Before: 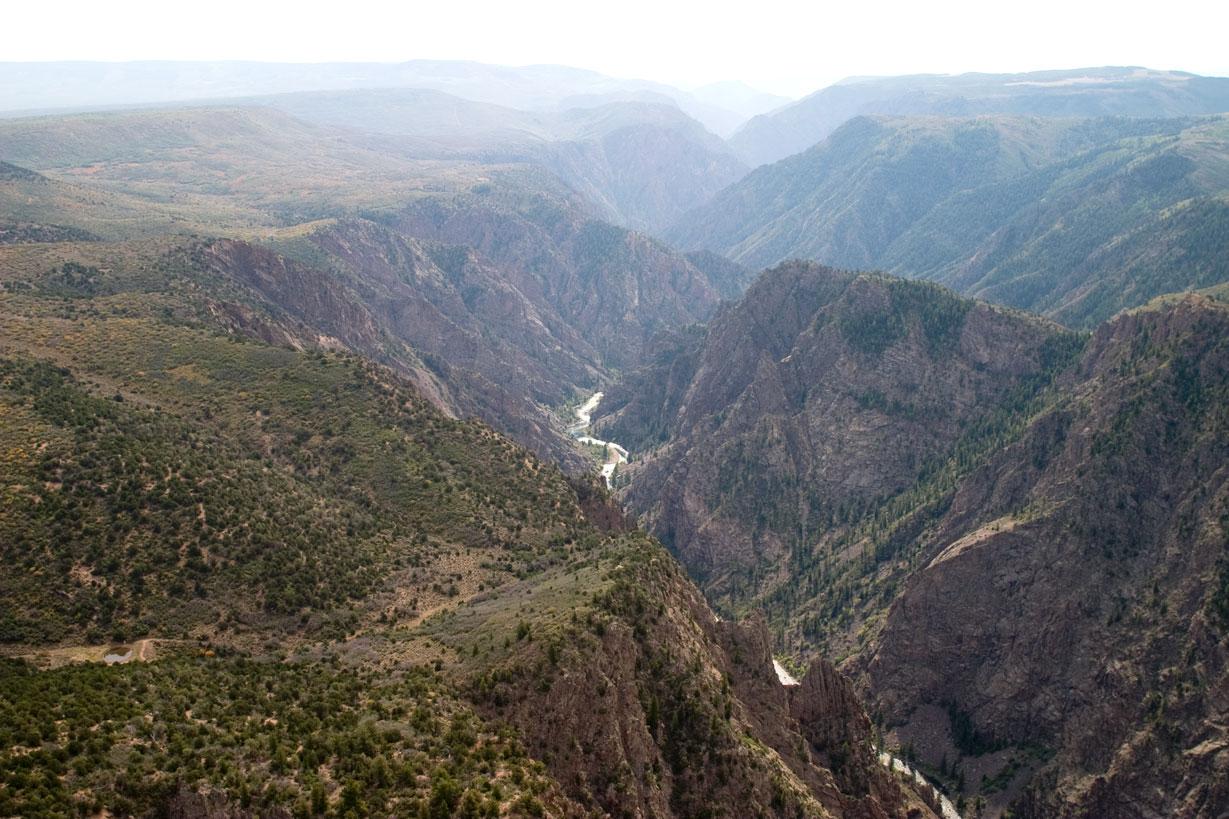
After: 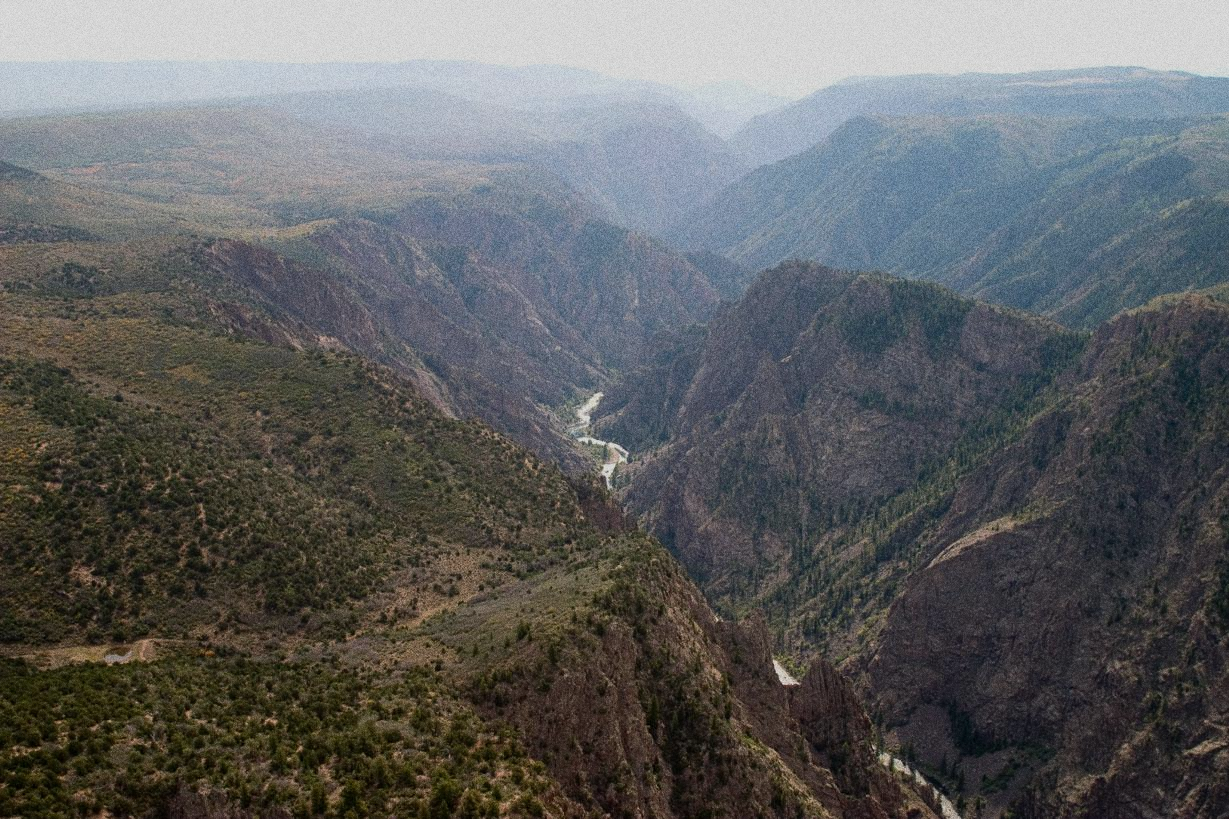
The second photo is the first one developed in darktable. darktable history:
grain: coarseness 0.09 ISO, strength 40%
exposure: exposure -0.582 EV, compensate highlight preservation false
color zones: mix -62.47%
